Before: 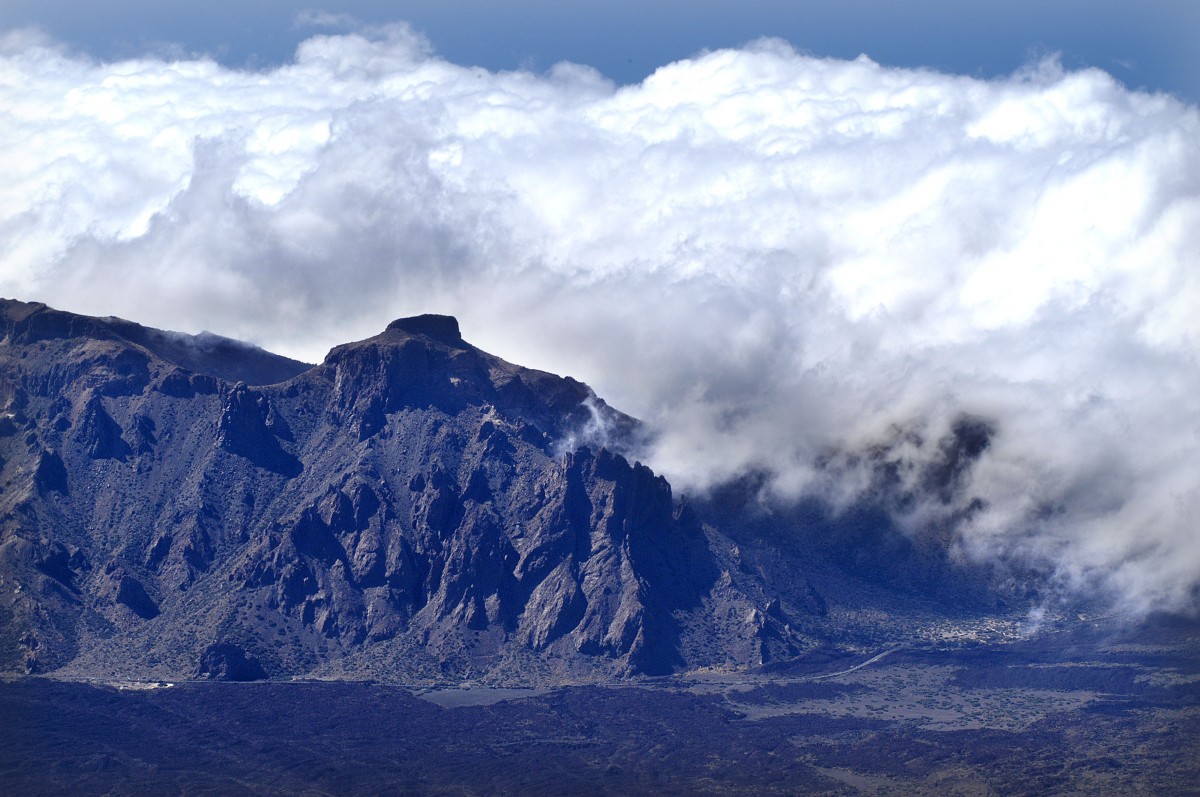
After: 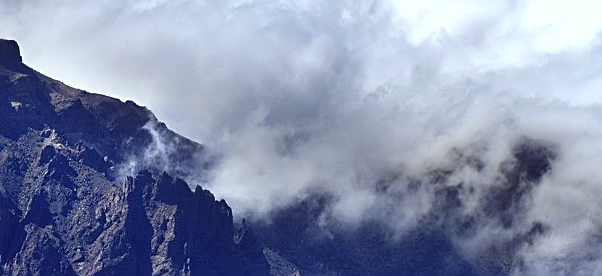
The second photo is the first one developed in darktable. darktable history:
sharpen: on, module defaults
color correction: highlights a* -2.73, highlights b* -2.09, shadows a* 2.41, shadows b* 2.73
crop: left 36.607%, top 34.735%, right 13.146%, bottom 30.611%
